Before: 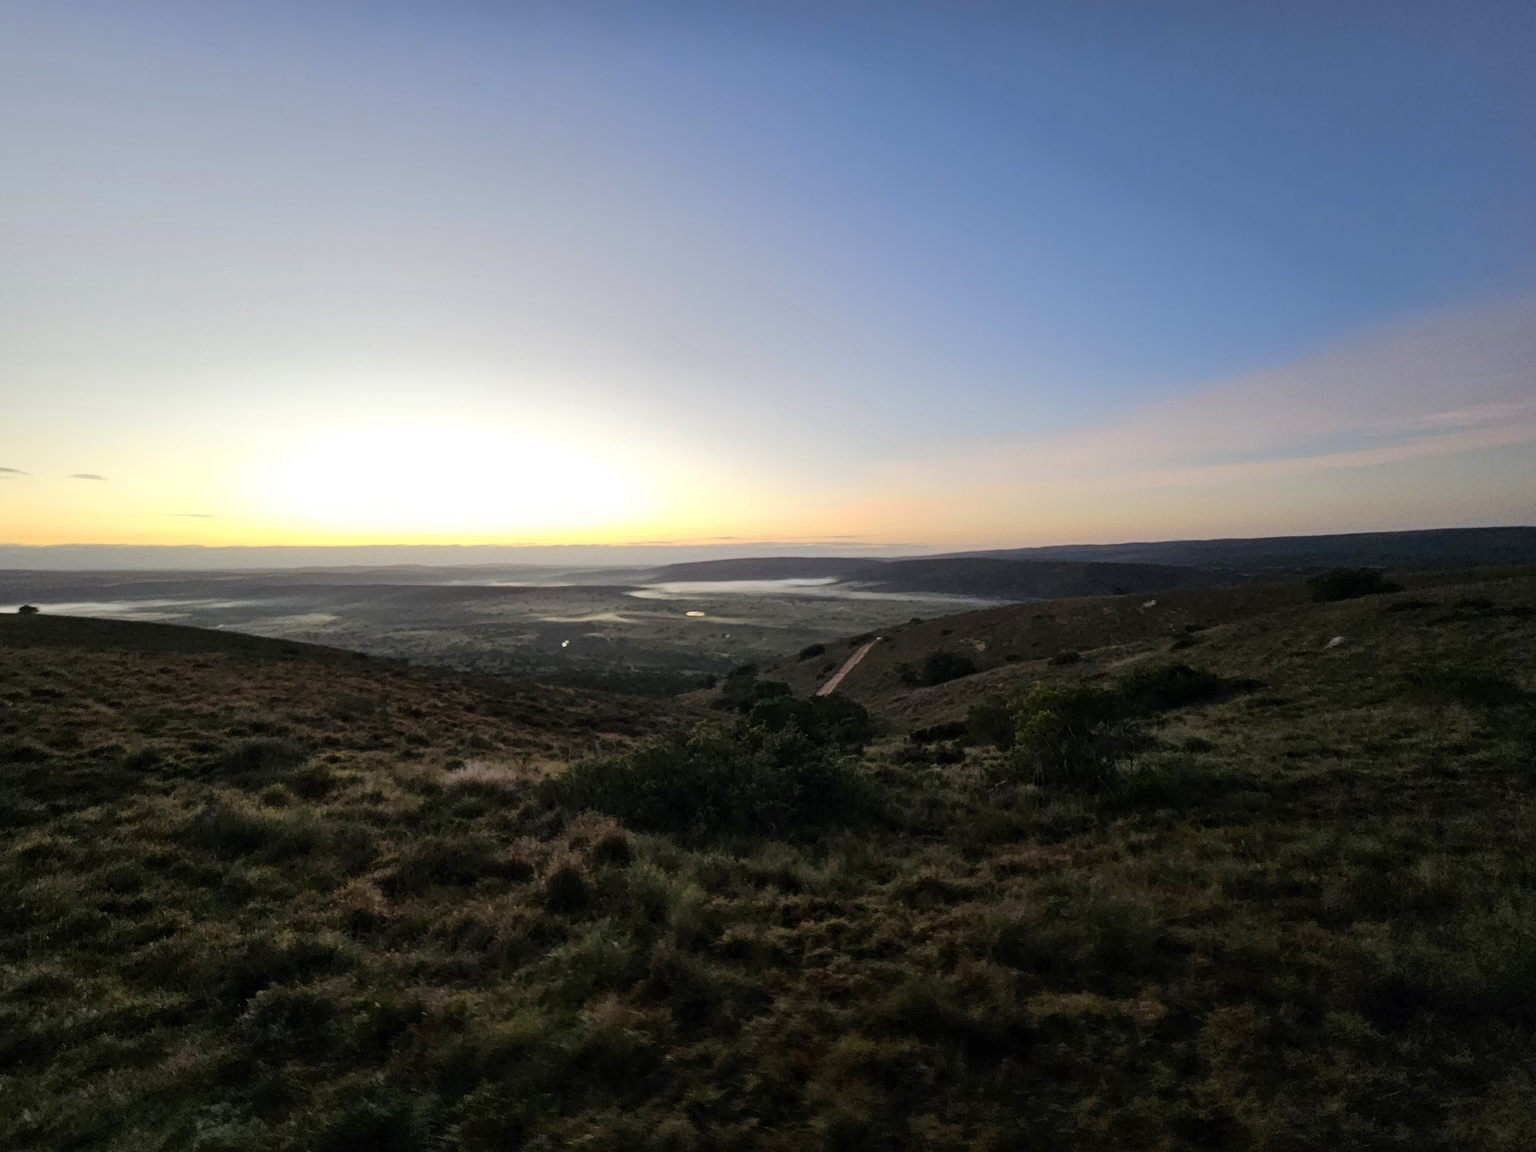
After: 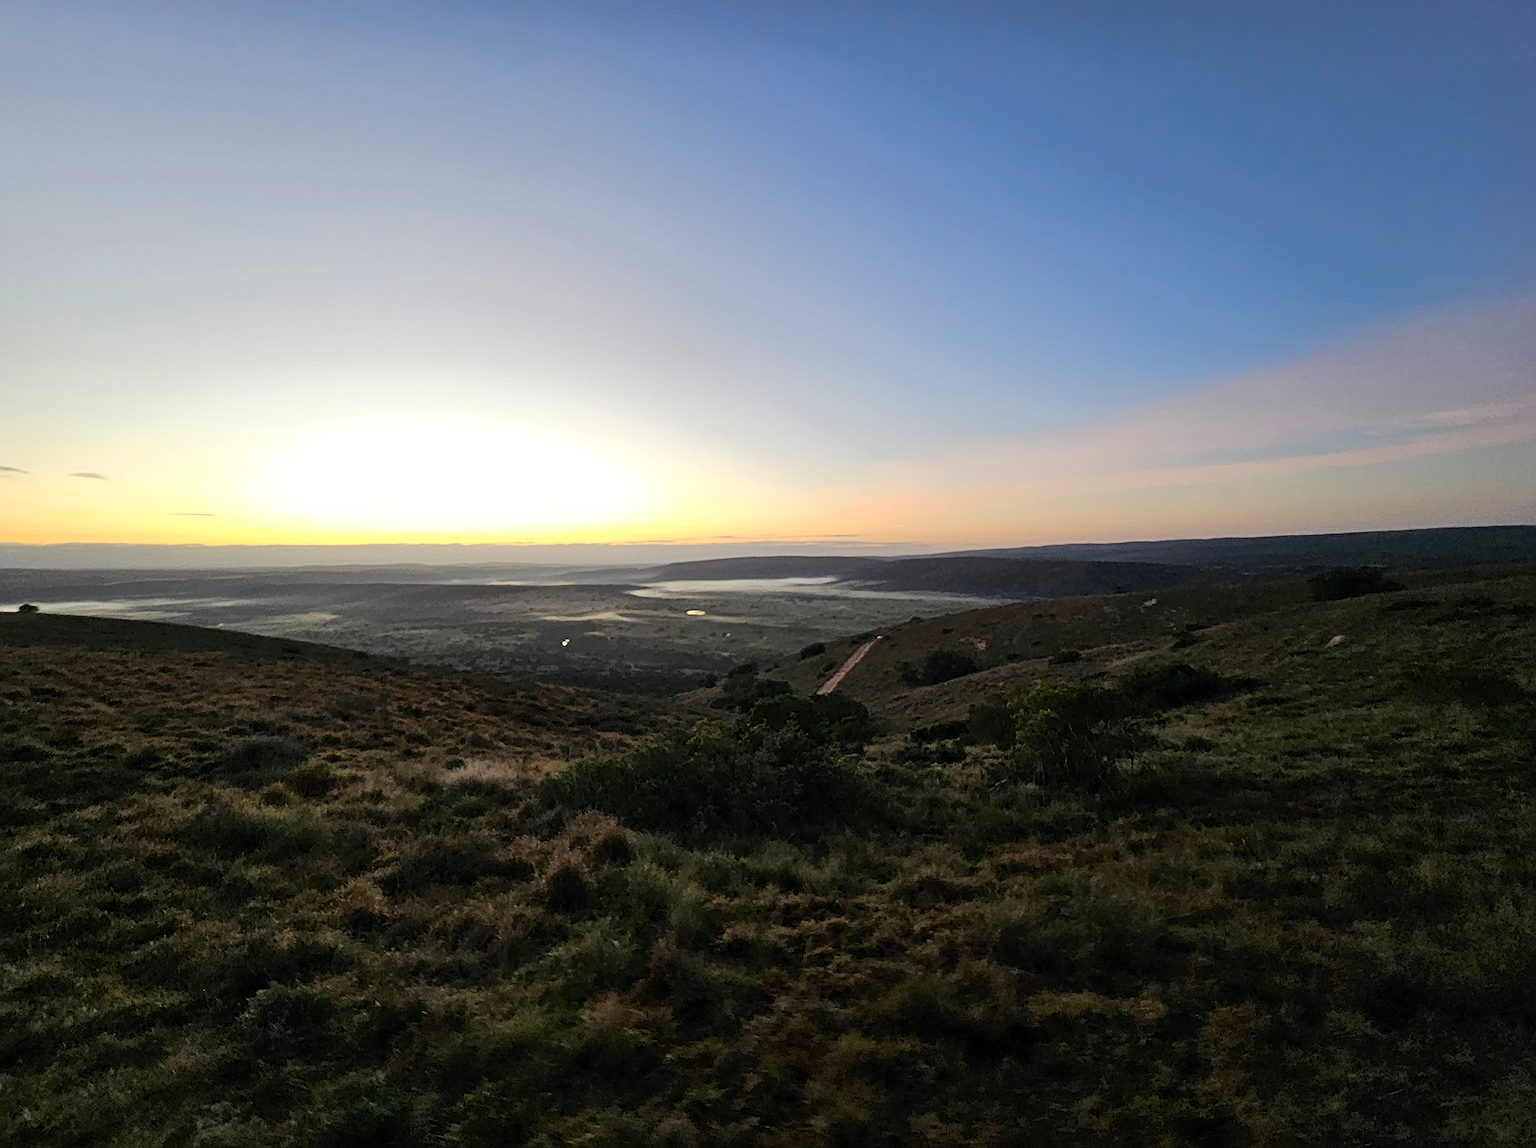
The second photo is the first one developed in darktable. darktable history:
sharpen: on, module defaults
crop: top 0.176%, bottom 0.099%
